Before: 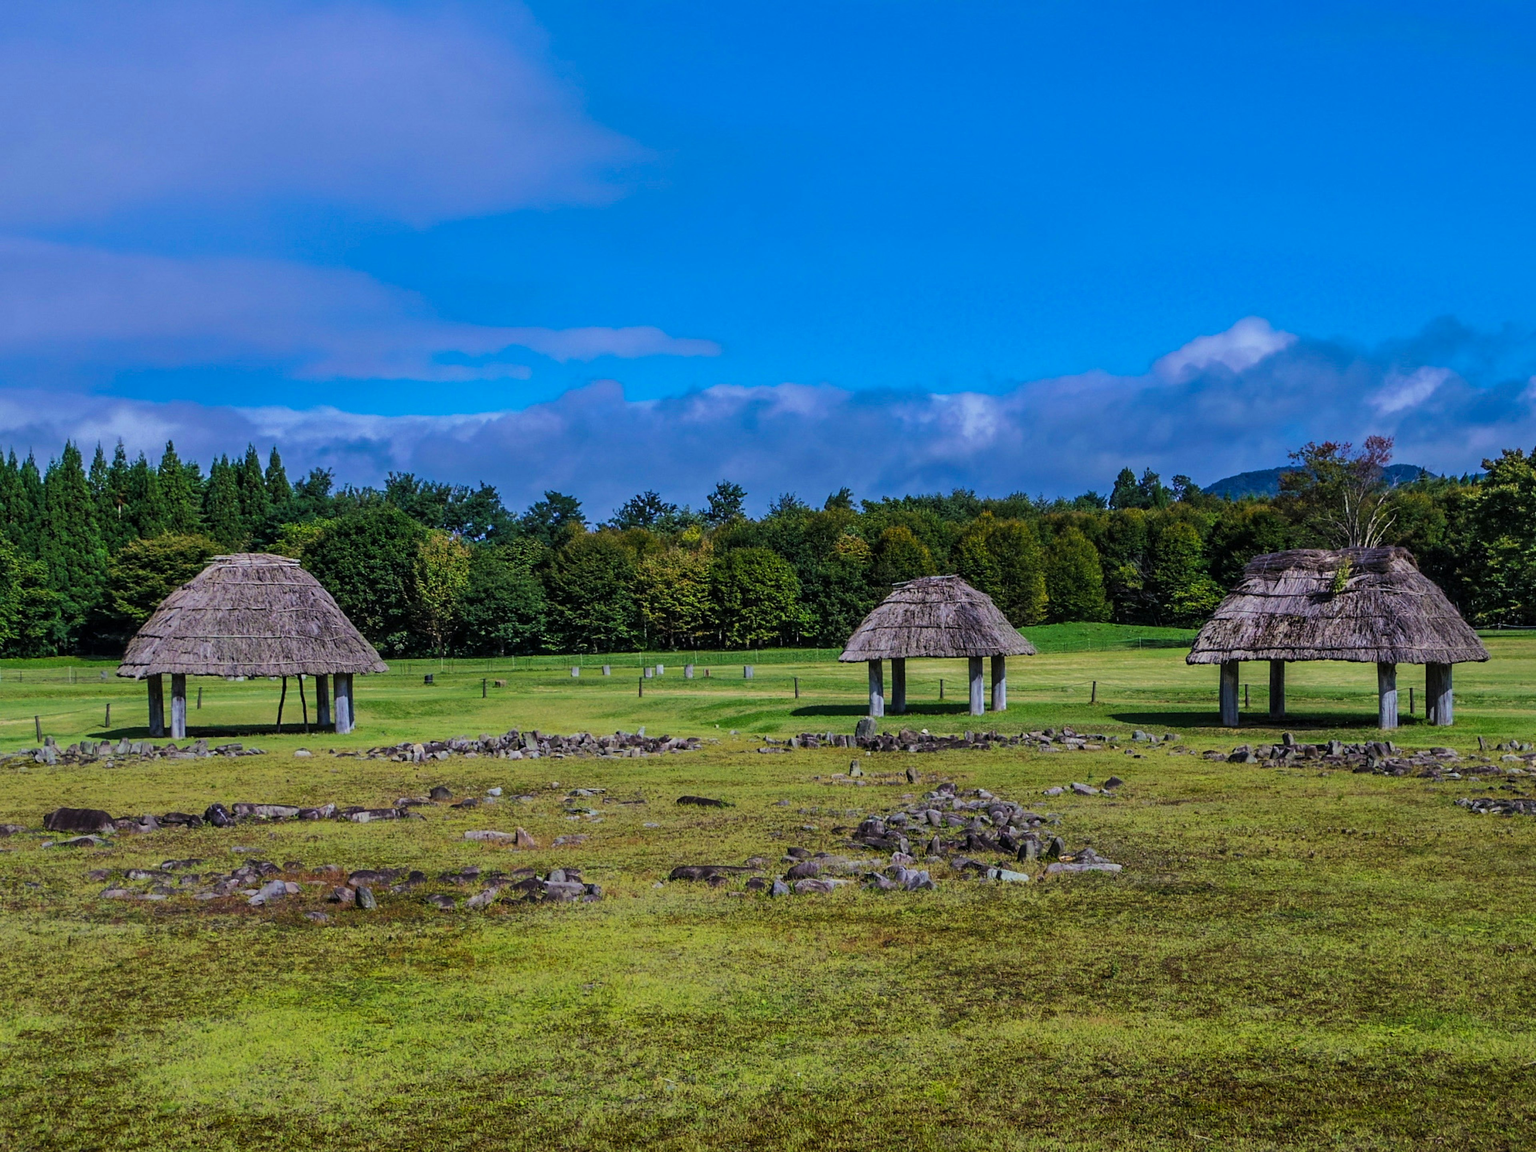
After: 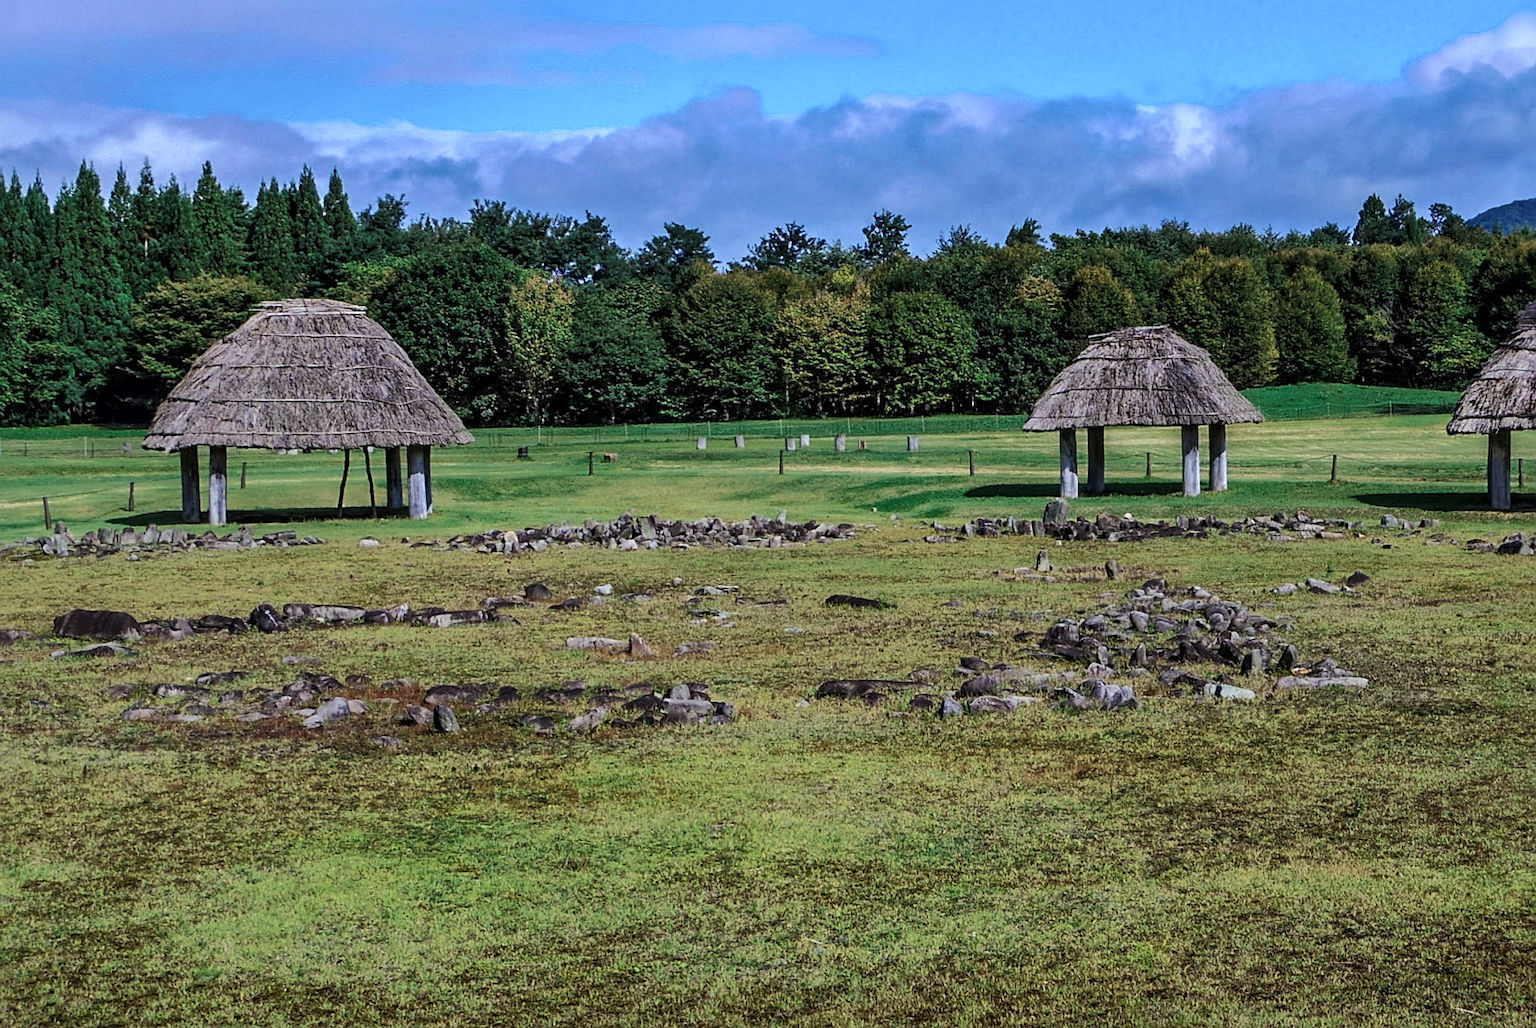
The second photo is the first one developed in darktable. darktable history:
crop: top 26.79%, right 17.987%
local contrast: mode bilateral grid, contrast 21, coarseness 50, detail 133%, midtone range 0.2
sharpen: on, module defaults
color zones: curves: ch0 [(0, 0.5) (0.125, 0.4) (0.25, 0.5) (0.375, 0.4) (0.5, 0.4) (0.625, 0.6) (0.75, 0.6) (0.875, 0.5)]; ch1 [(0, 0.35) (0.125, 0.45) (0.25, 0.35) (0.375, 0.35) (0.5, 0.35) (0.625, 0.35) (0.75, 0.45) (0.875, 0.35)]; ch2 [(0, 0.6) (0.125, 0.5) (0.25, 0.5) (0.375, 0.6) (0.5, 0.6) (0.625, 0.5) (0.75, 0.5) (0.875, 0.5)]
exposure: exposure 0.129 EV, compensate highlight preservation false
